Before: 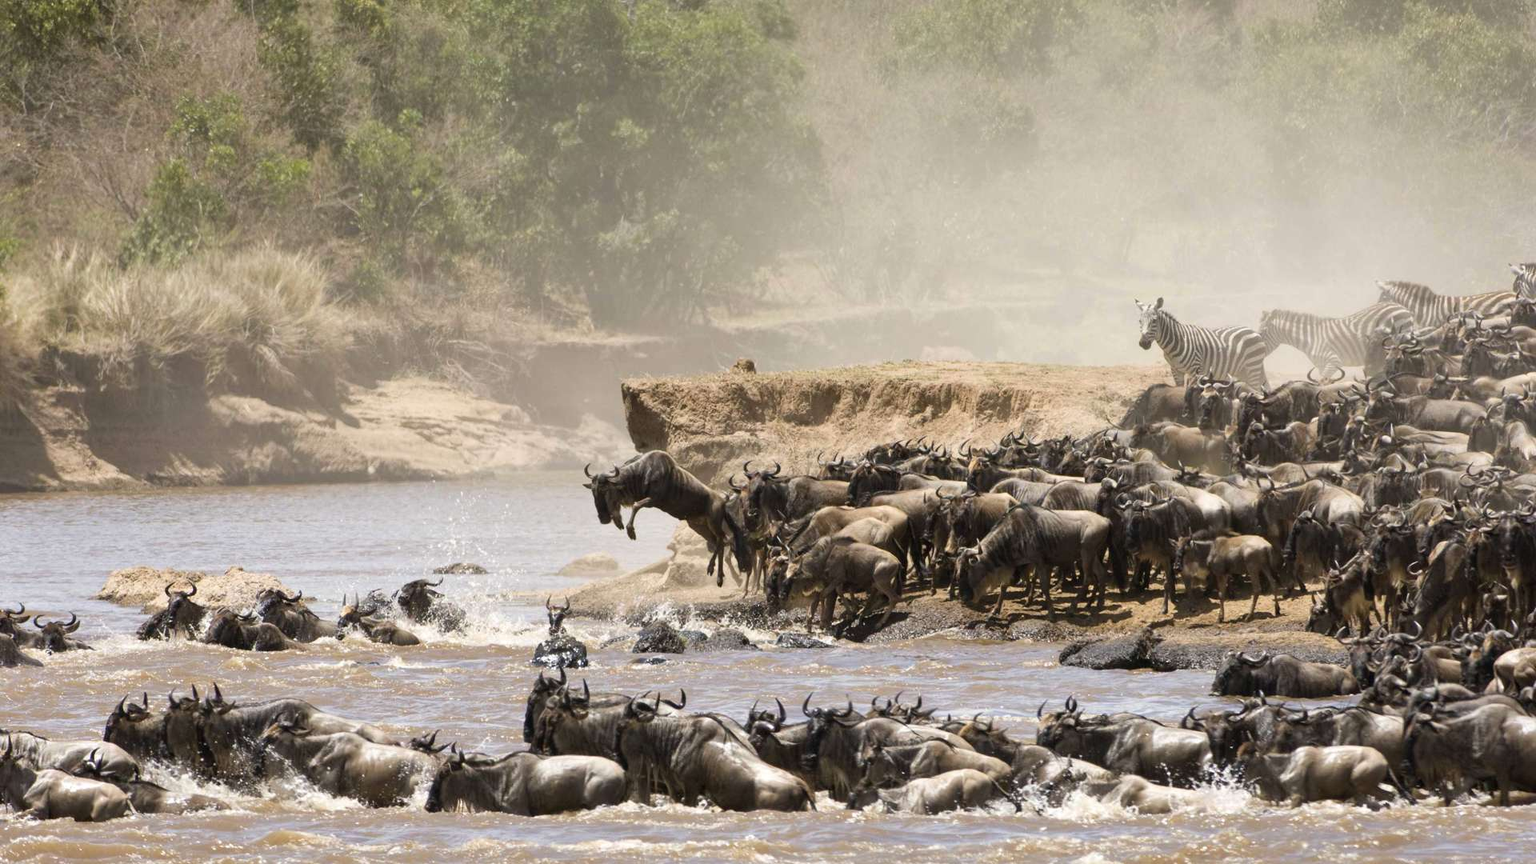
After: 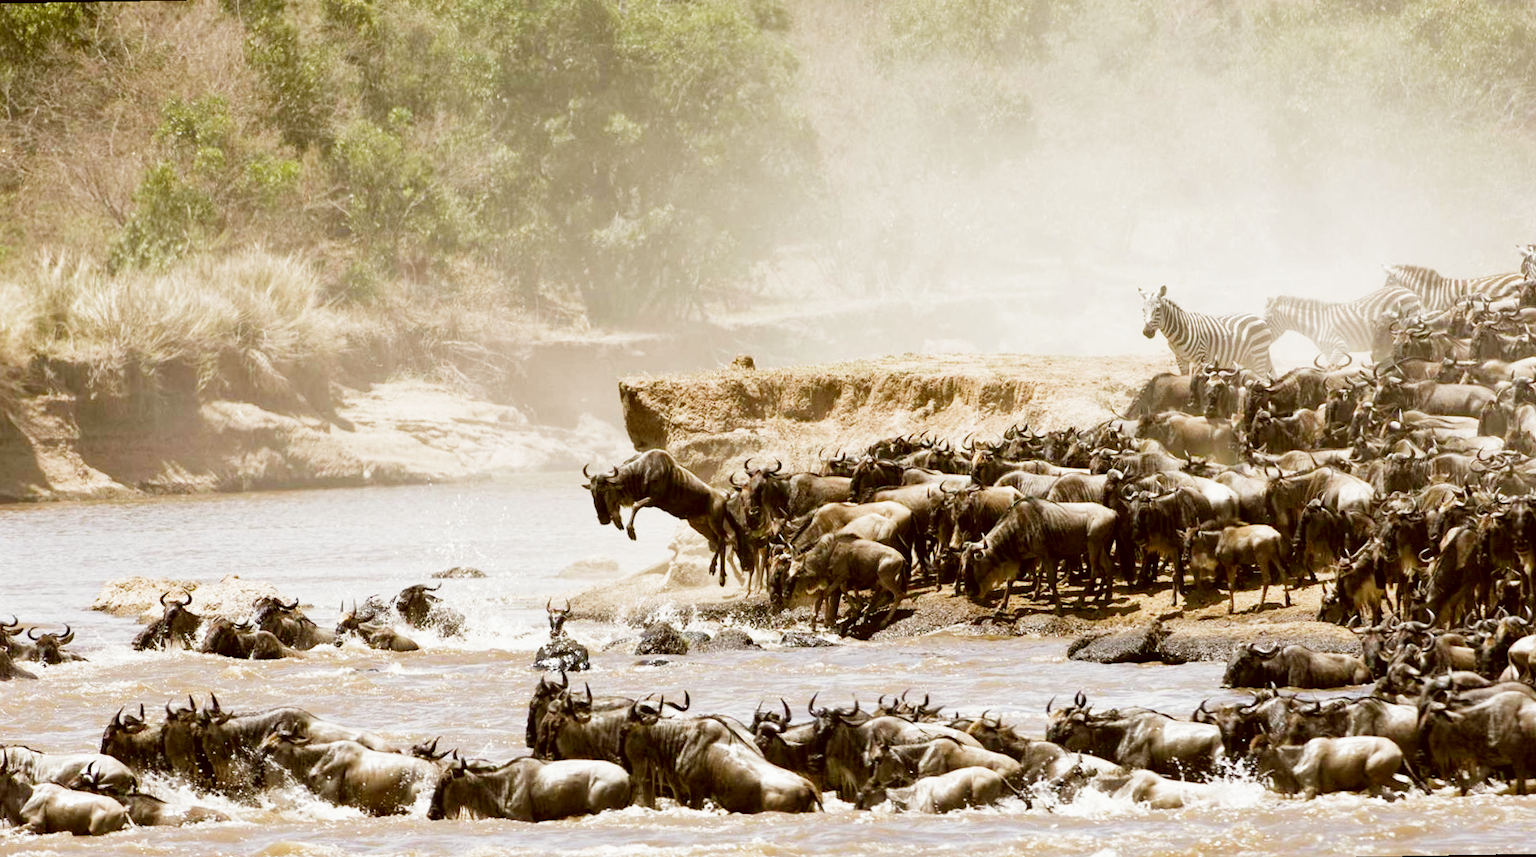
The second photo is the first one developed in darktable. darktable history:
filmic rgb: middle gray luminance 12.74%, black relative exposure -10.13 EV, white relative exposure 3.47 EV, threshold 6 EV, target black luminance 0%, hardness 5.74, latitude 44.69%, contrast 1.221, highlights saturation mix 5%, shadows ↔ highlights balance 26.78%, add noise in highlights 0, preserve chrominance no, color science v3 (2019), use custom middle-gray values true, iterations of high-quality reconstruction 0, contrast in highlights soft, enable highlight reconstruction true
rotate and perspective: rotation -1°, crop left 0.011, crop right 0.989, crop top 0.025, crop bottom 0.975
color correction: highlights a* -0.482, highlights b* 0.161, shadows a* 4.66, shadows b* 20.72
